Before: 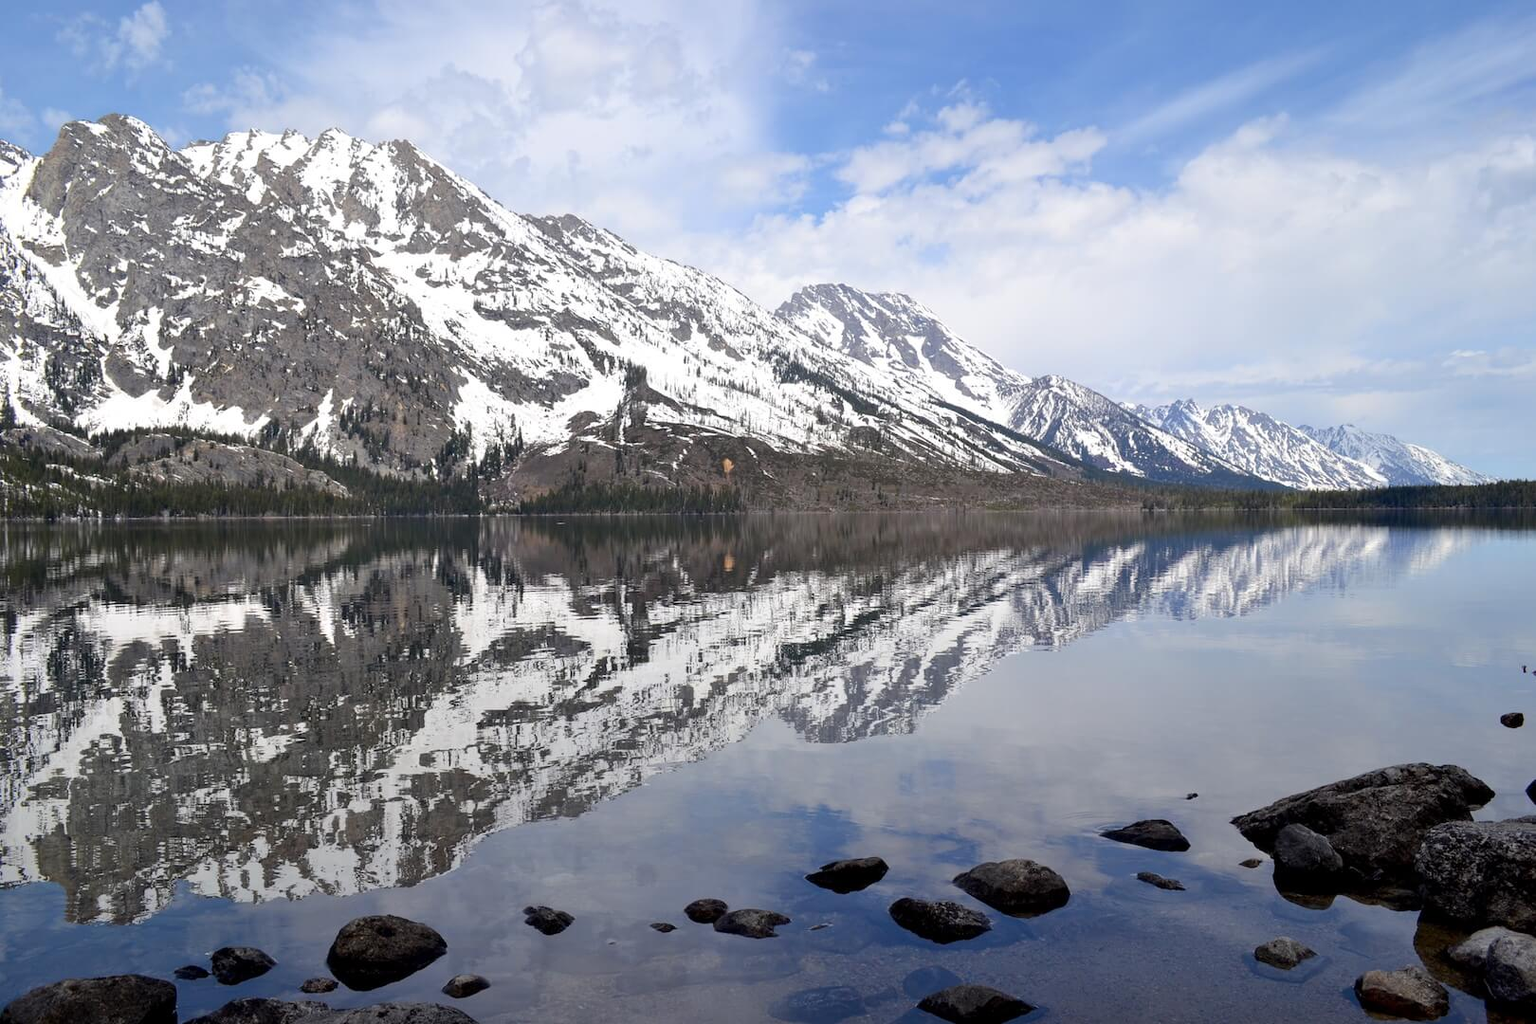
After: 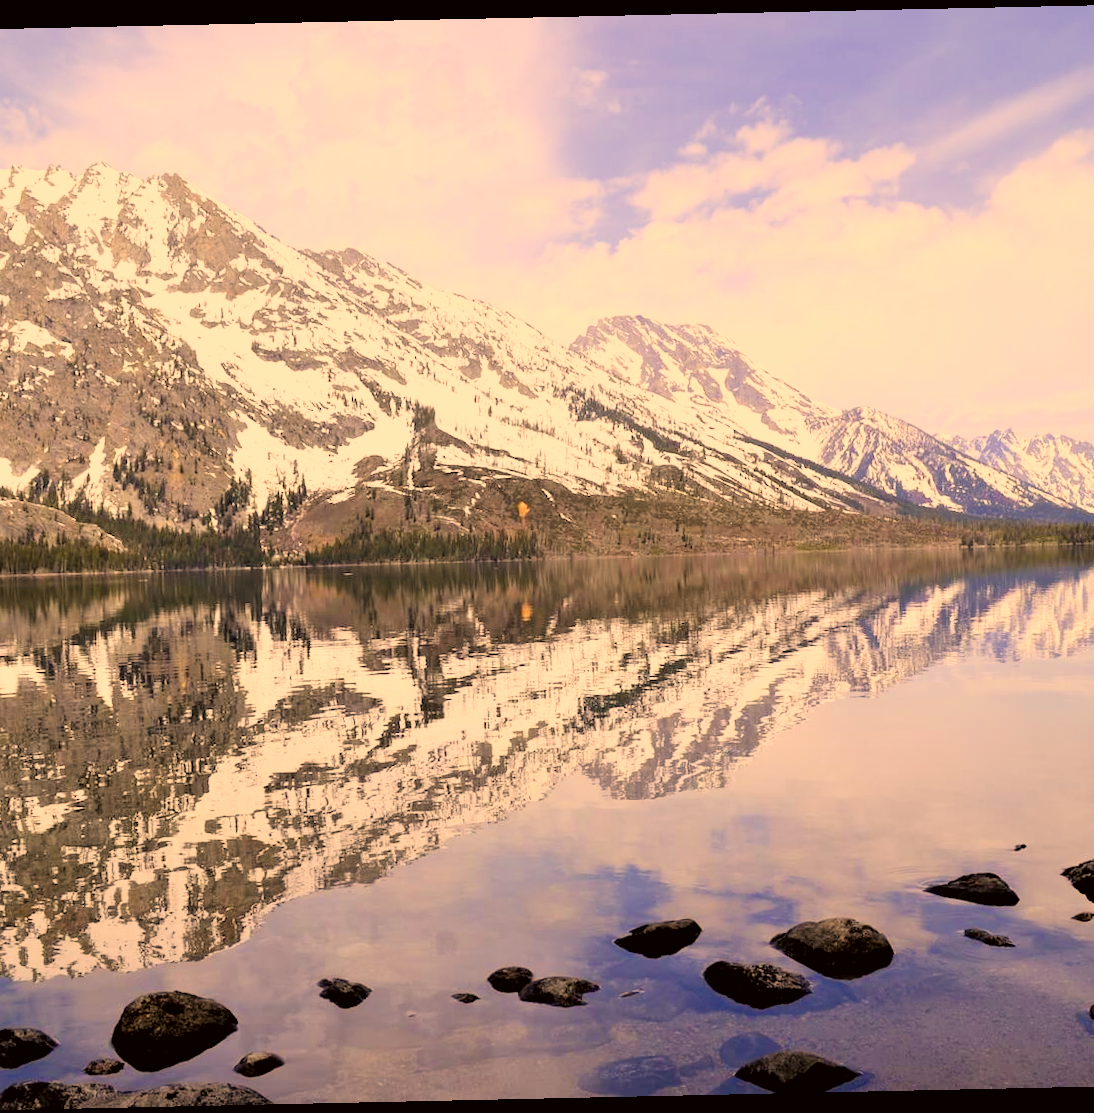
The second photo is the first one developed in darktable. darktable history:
rotate and perspective: rotation -1.24°, automatic cropping off
filmic rgb: black relative exposure -7.6 EV, white relative exposure 4.64 EV, threshold 3 EV, target black luminance 0%, hardness 3.55, latitude 50.51%, contrast 1.033, highlights saturation mix 10%, shadows ↔ highlights balance -0.198%, color science v4 (2020), enable highlight reconstruction true
exposure: black level correction 0, exposure 0.9 EV, compensate highlight preservation false
color correction: highlights a* 17.94, highlights b* 35.39, shadows a* 1.48, shadows b* 6.42, saturation 1.01
crop and rotate: left 15.546%, right 17.787%
